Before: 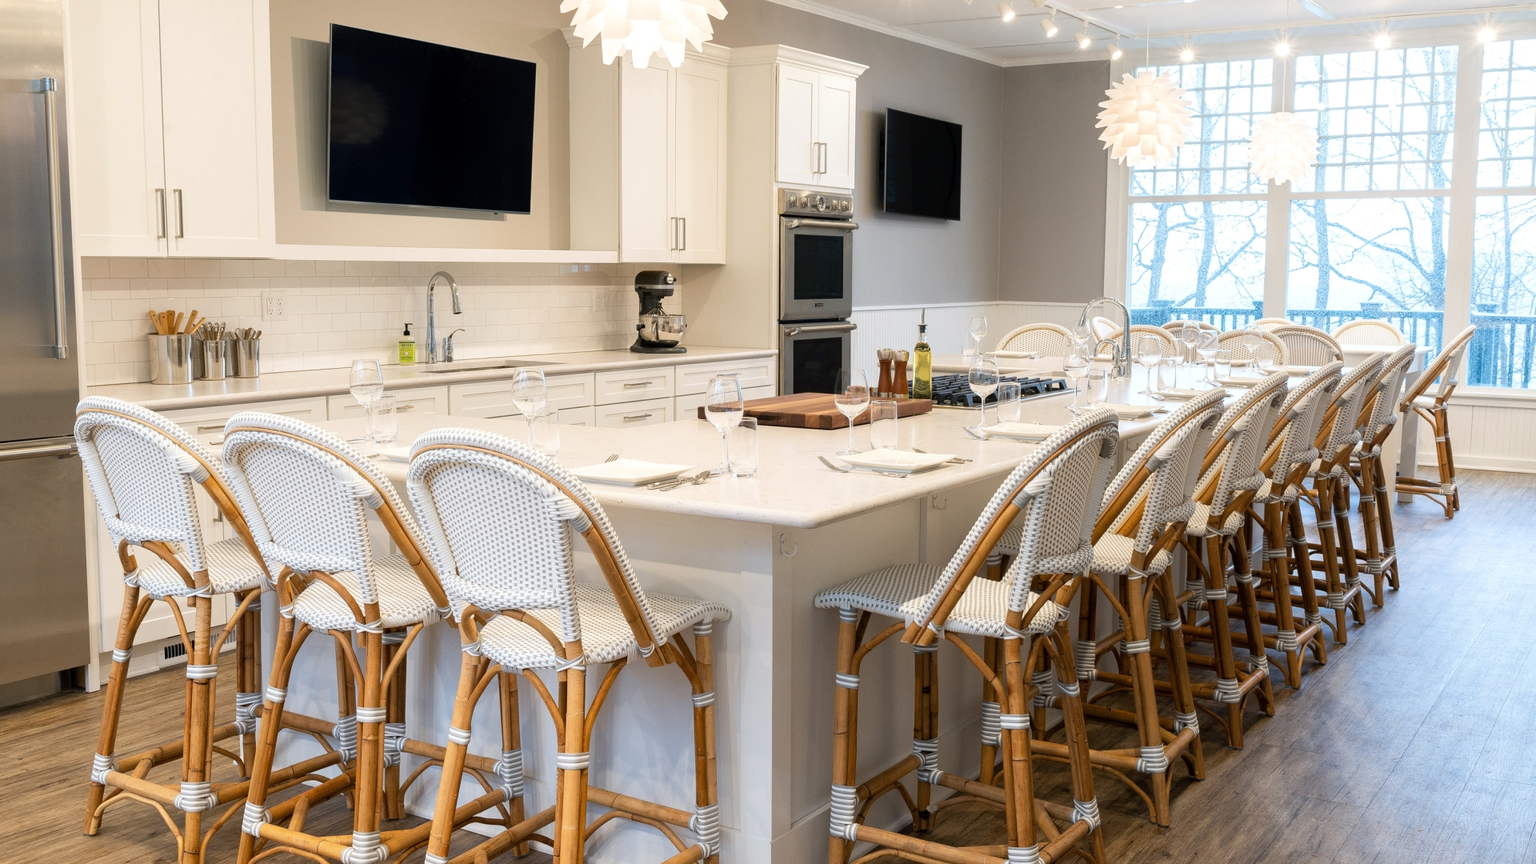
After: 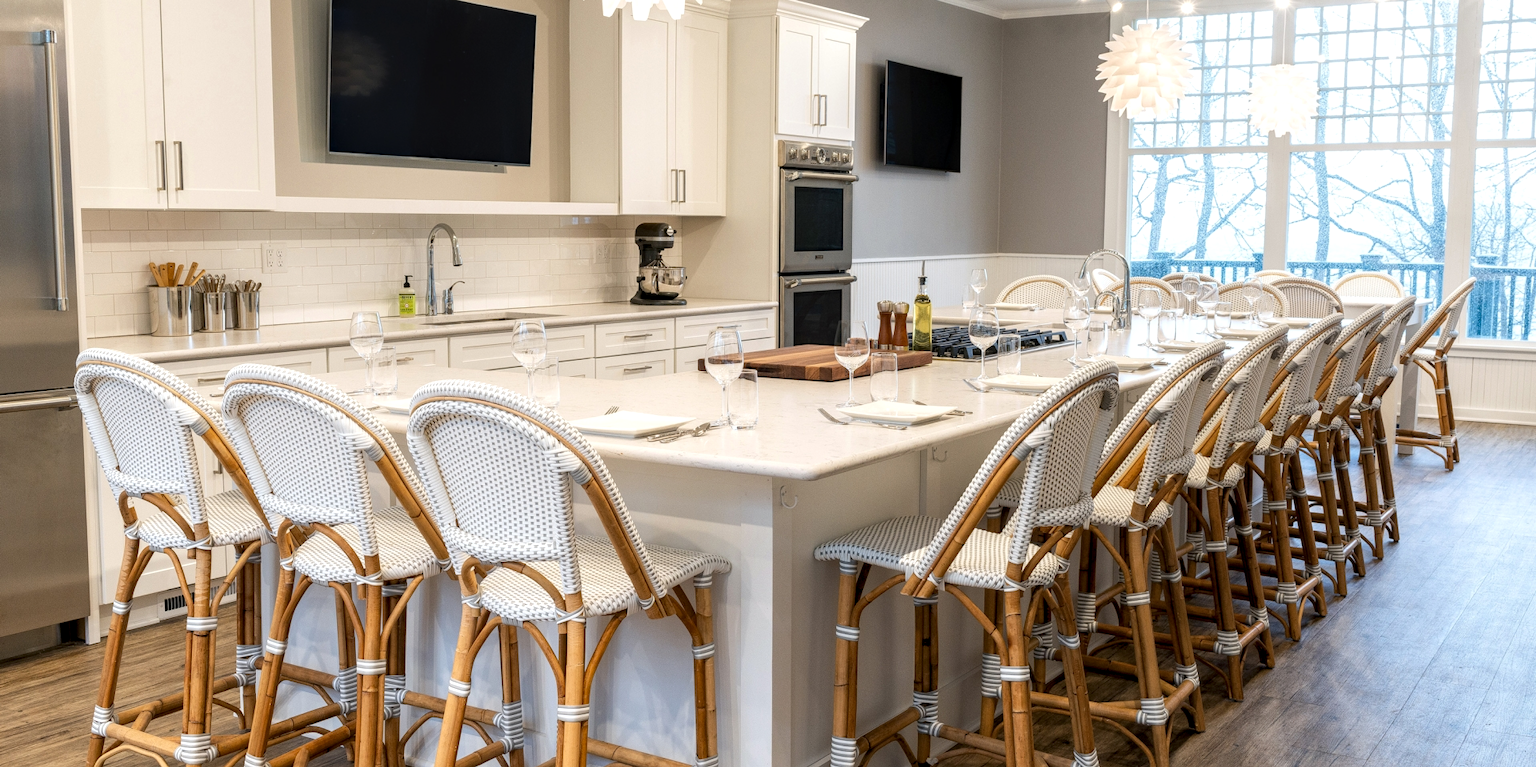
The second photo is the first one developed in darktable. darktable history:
crop and rotate: top 5.582%, bottom 5.6%
local contrast: detail 130%
